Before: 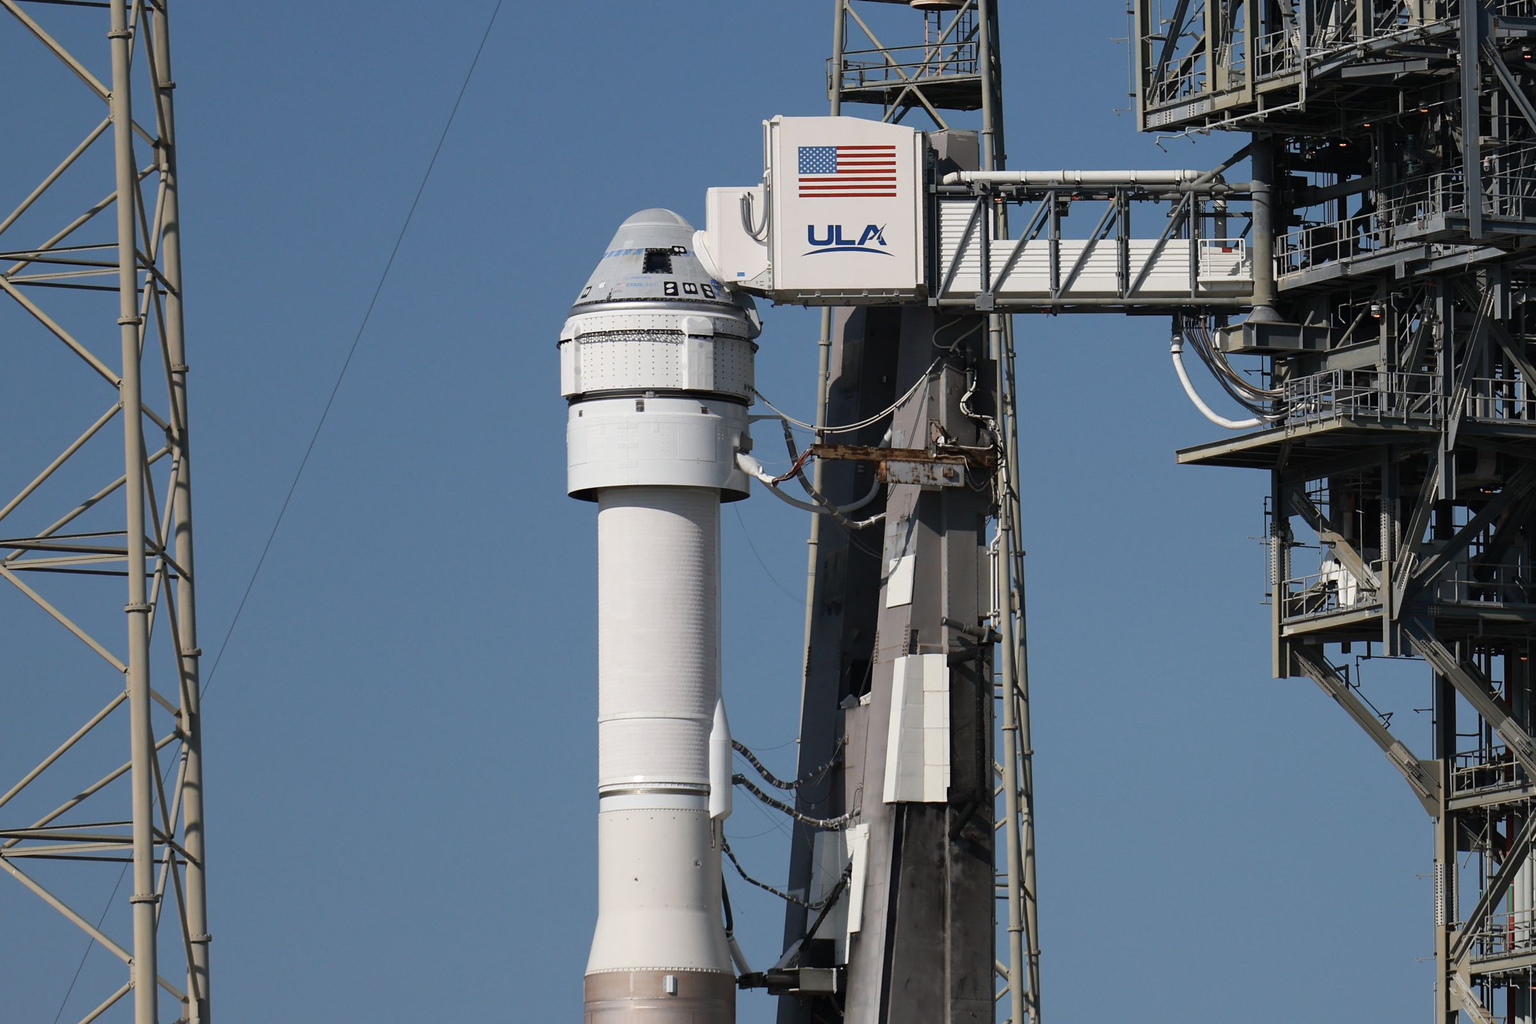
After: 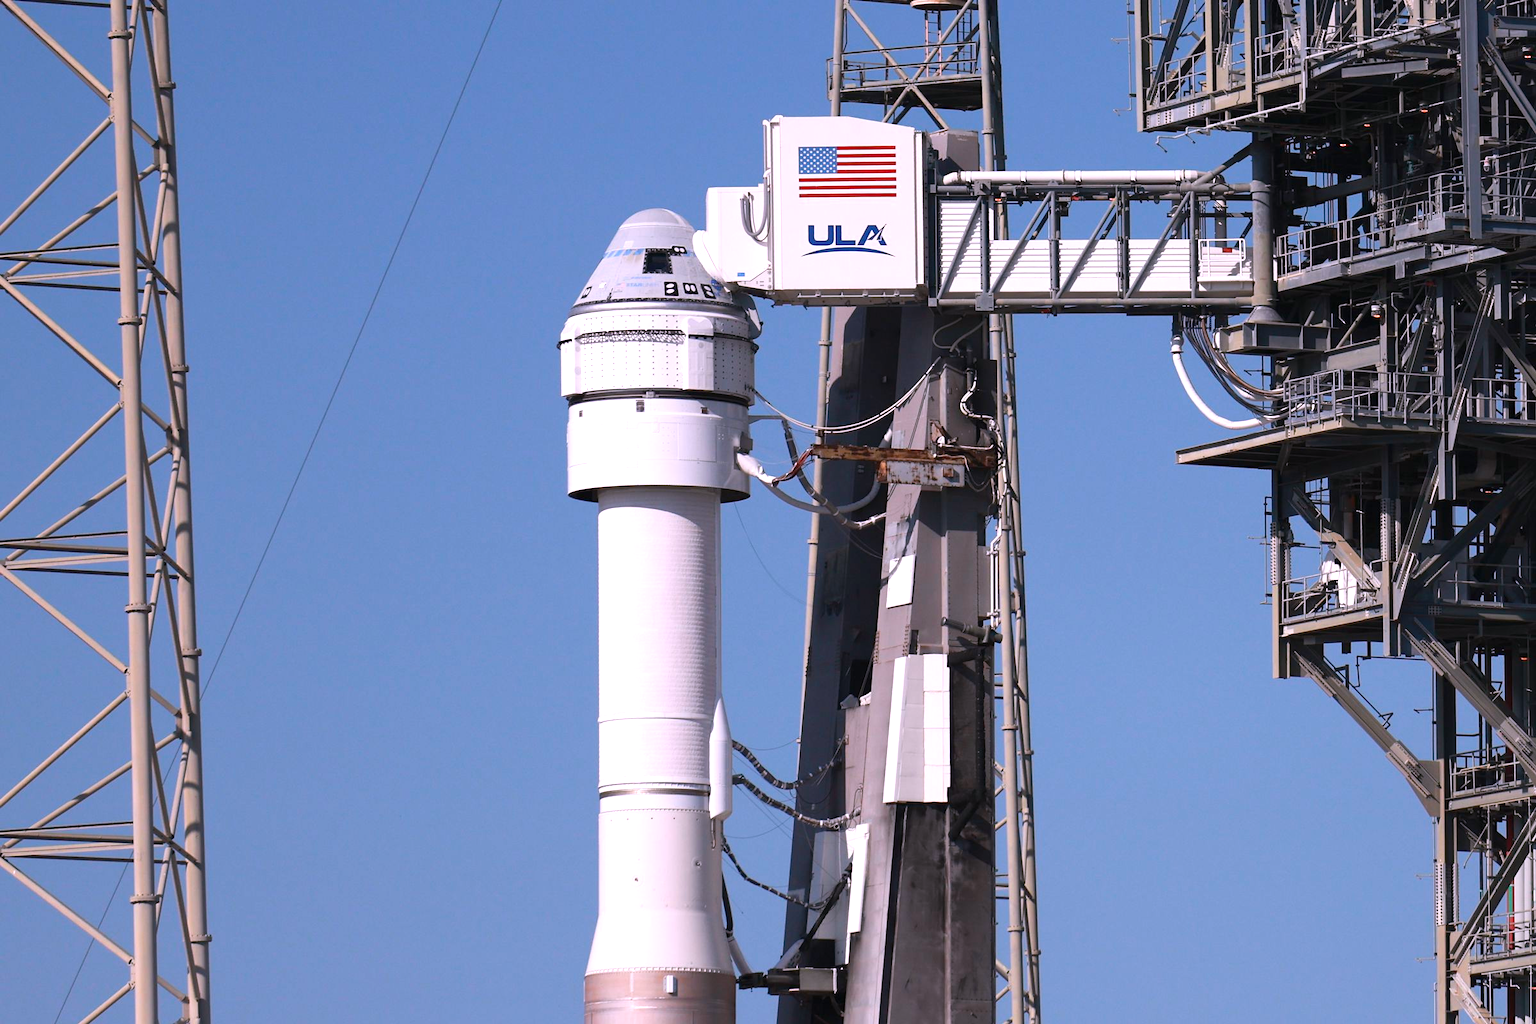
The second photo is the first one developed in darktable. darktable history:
exposure: exposure 0.556 EV, compensate highlight preservation false
white balance: red 1.066, blue 1.119
